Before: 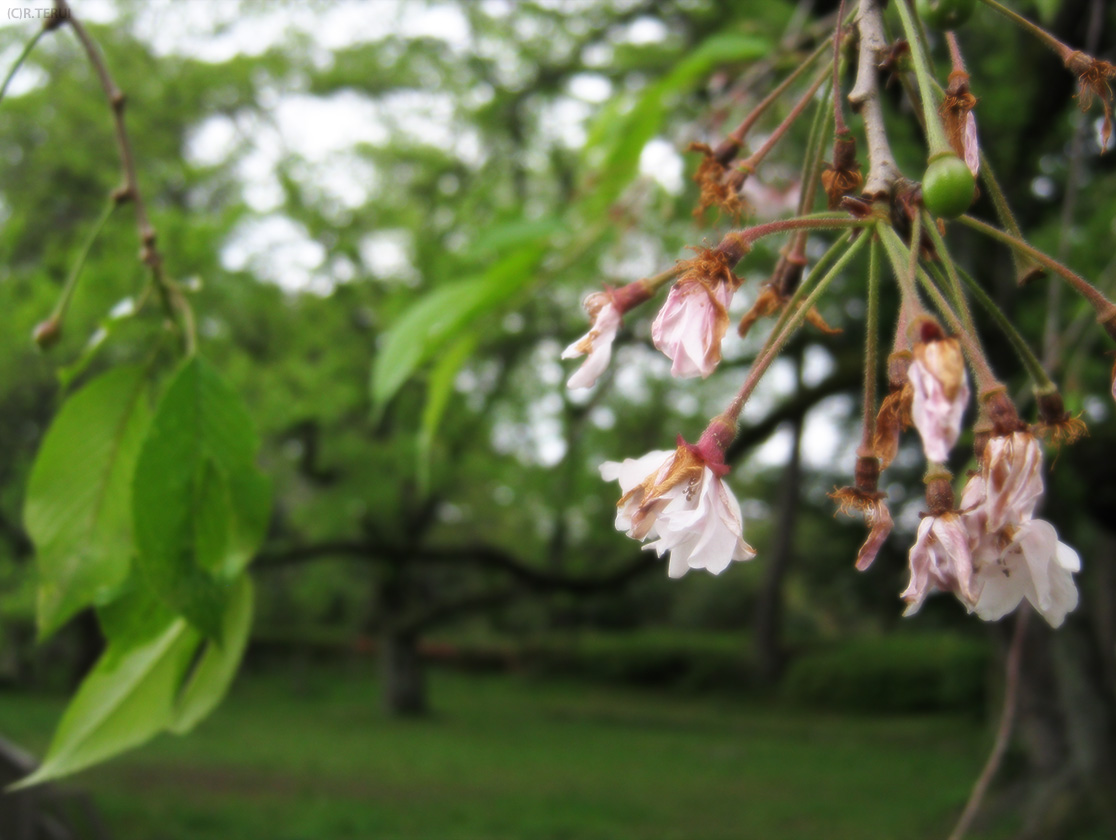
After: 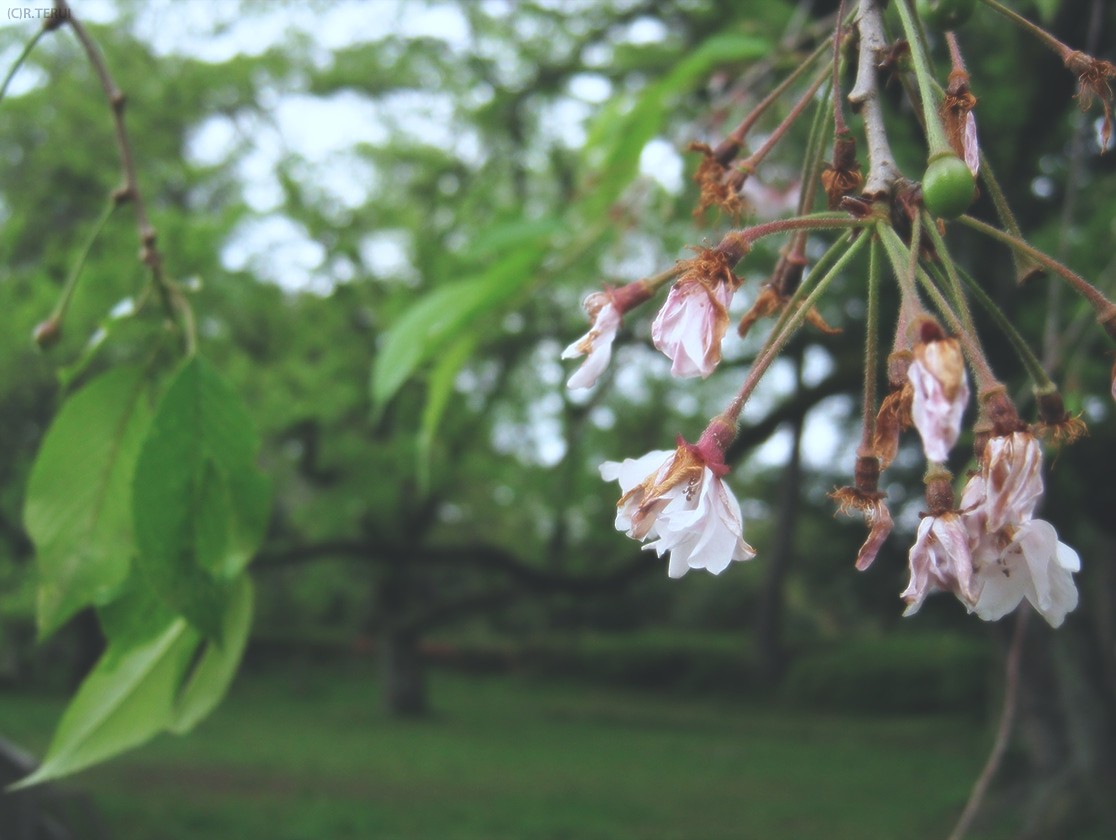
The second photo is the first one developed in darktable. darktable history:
exposure: black level correction -0.023, exposure -0.039 EV, compensate highlight preservation false
sharpen: on, module defaults
color correction: highlights a* -4.18, highlights b* -10.81
